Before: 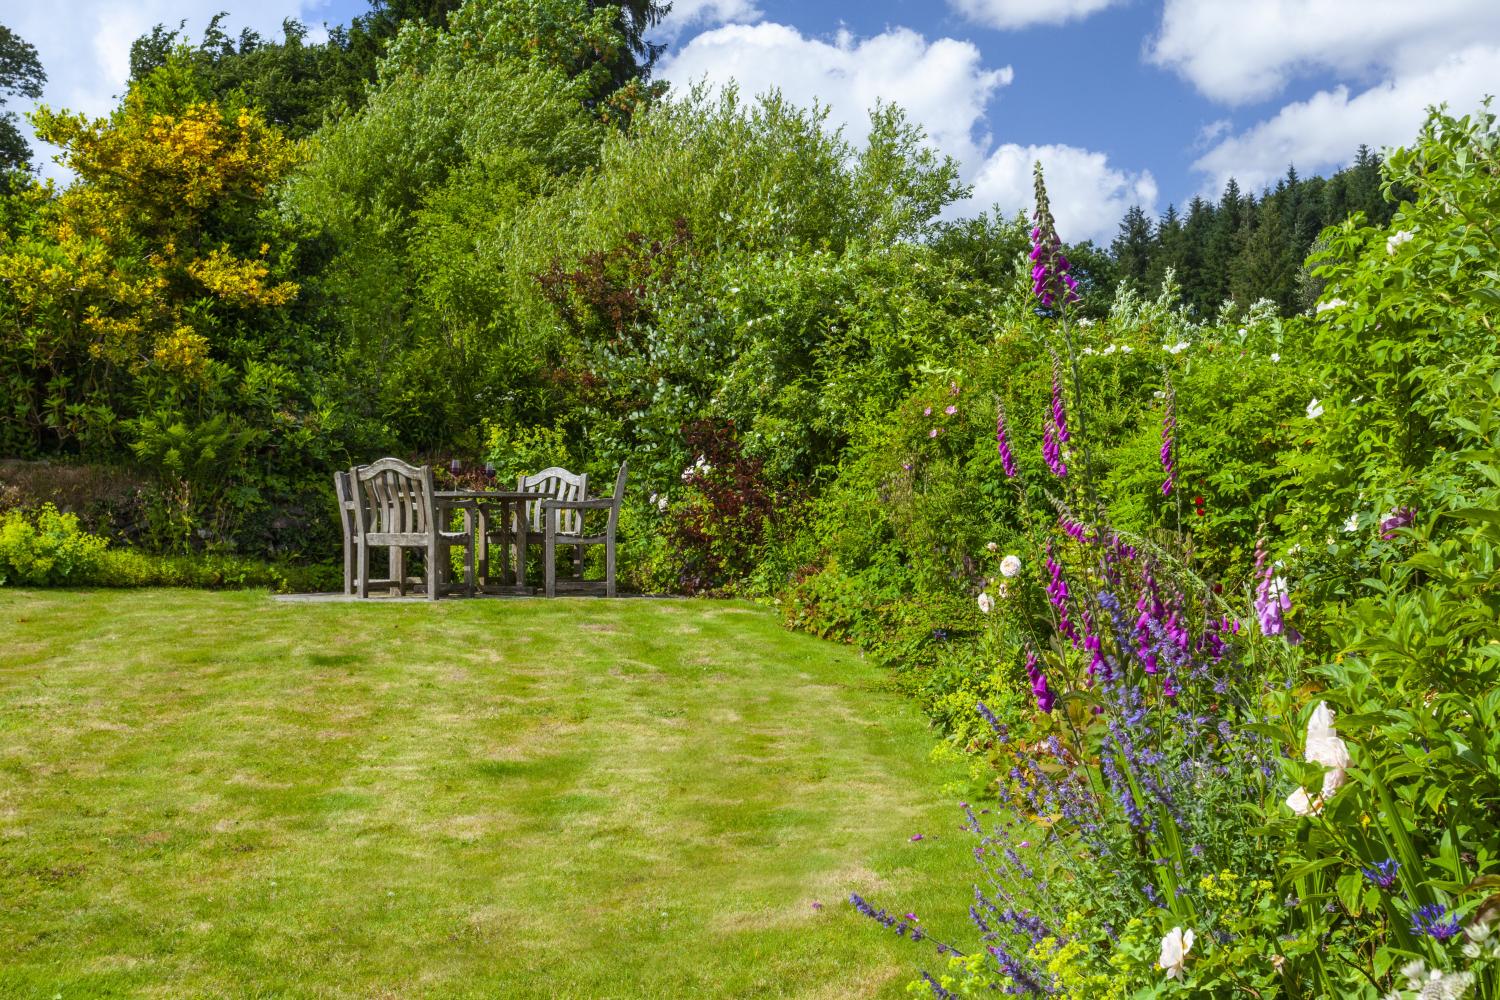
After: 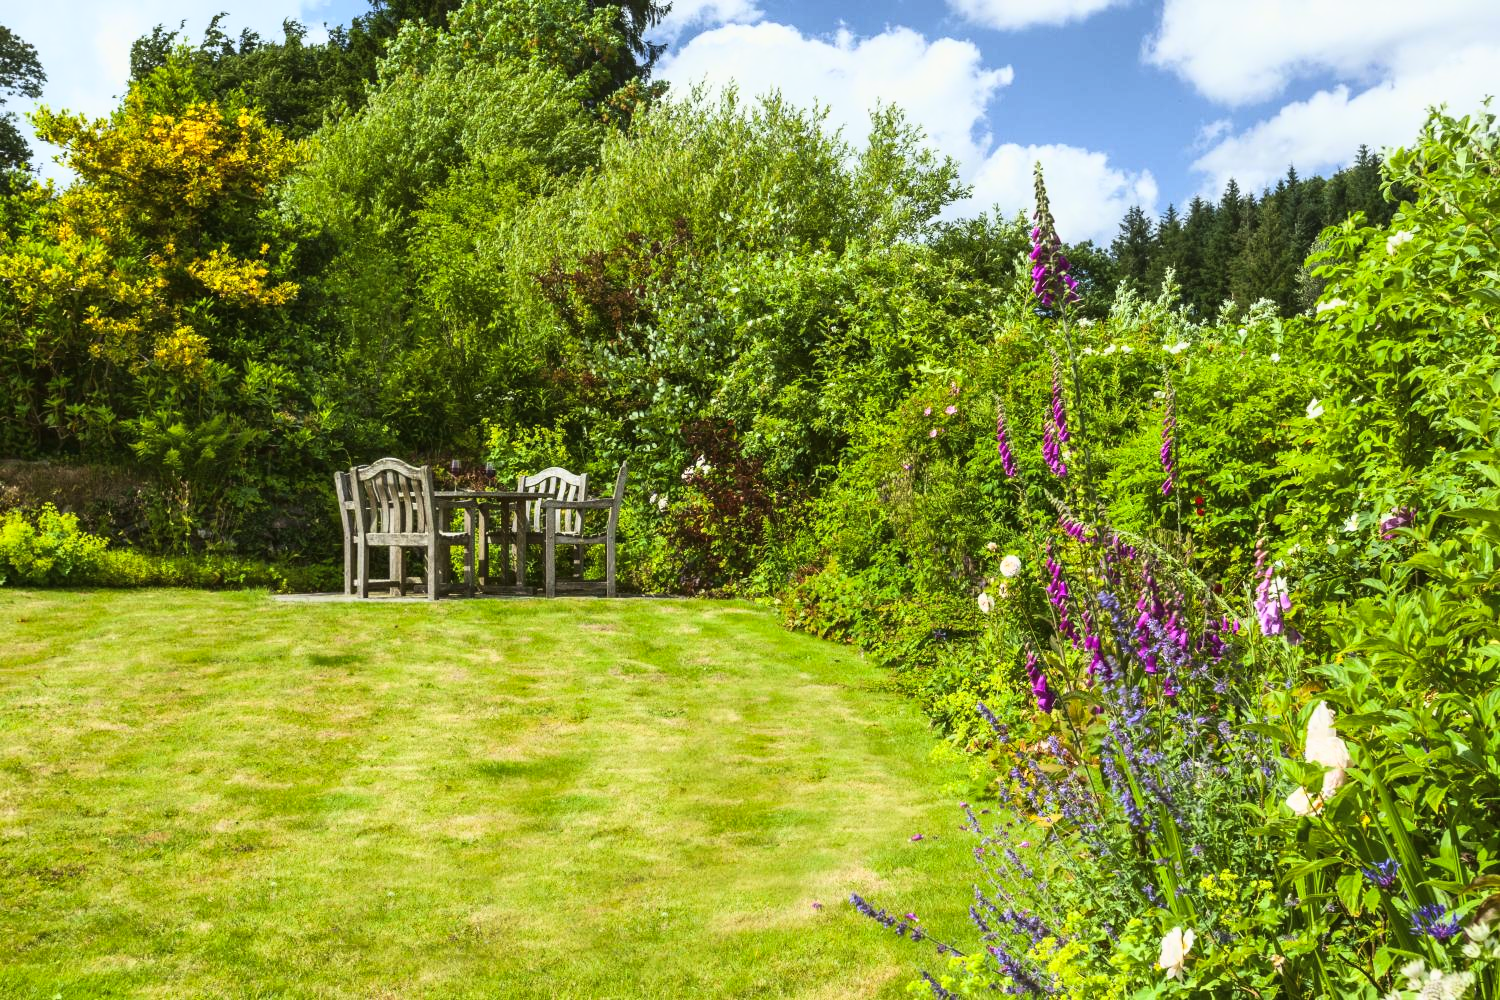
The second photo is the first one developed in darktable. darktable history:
color balance: mode lift, gamma, gain (sRGB), lift [1.04, 1, 1, 0.97], gamma [1.01, 1, 1, 0.97], gain [0.96, 1, 1, 0.97]
tone curve: curves: ch0 [(0, 0.013) (0.198, 0.175) (0.512, 0.582) (0.625, 0.754) (0.81, 0.934) (1, 1)], color space Lab, linked channels, preserve colors none
